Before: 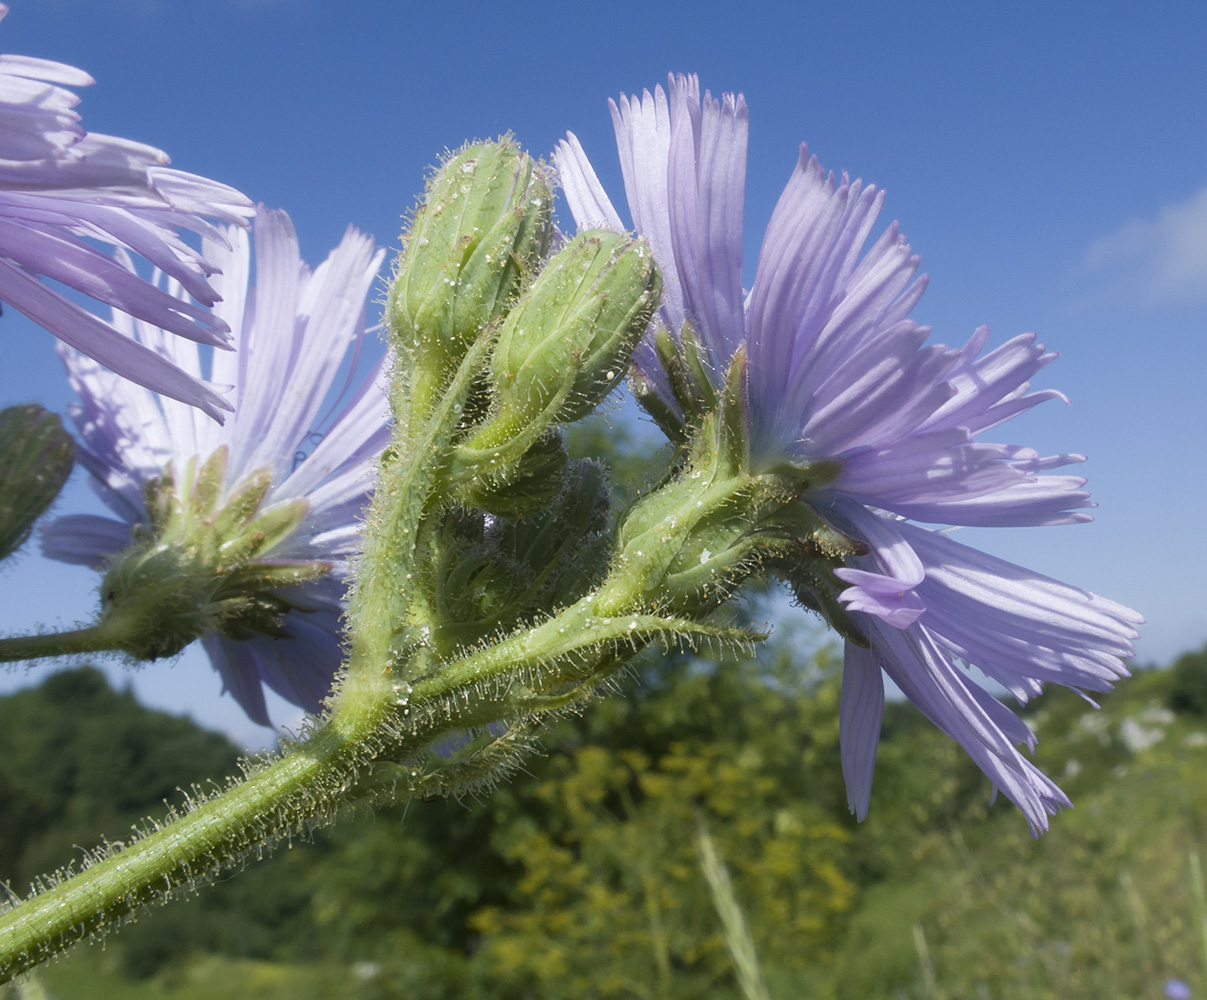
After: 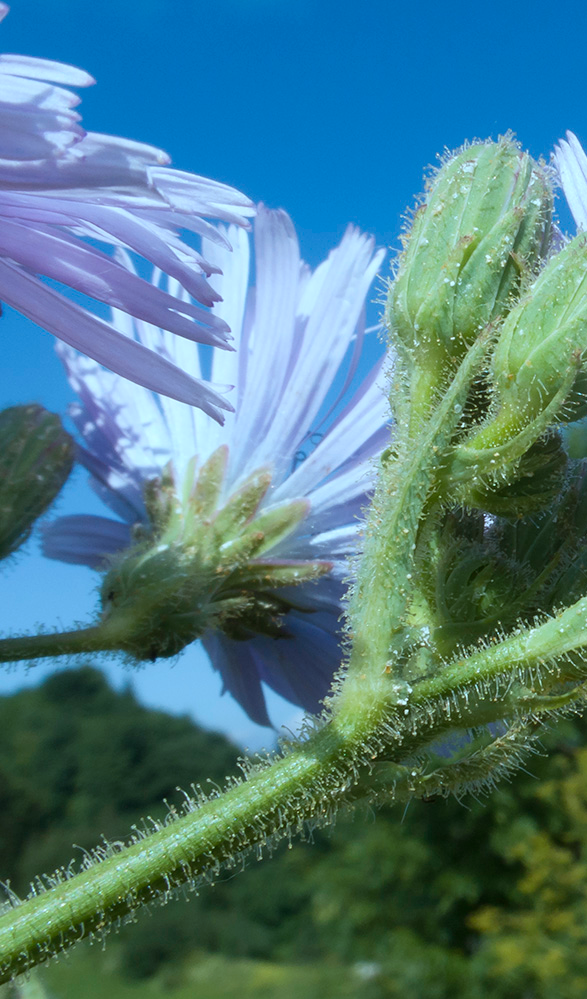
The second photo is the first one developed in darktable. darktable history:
crop and rotate: left 0.024%, top 0%, right 51.322%
color correction: highlights a* -11.73, highlights b* -15.72
